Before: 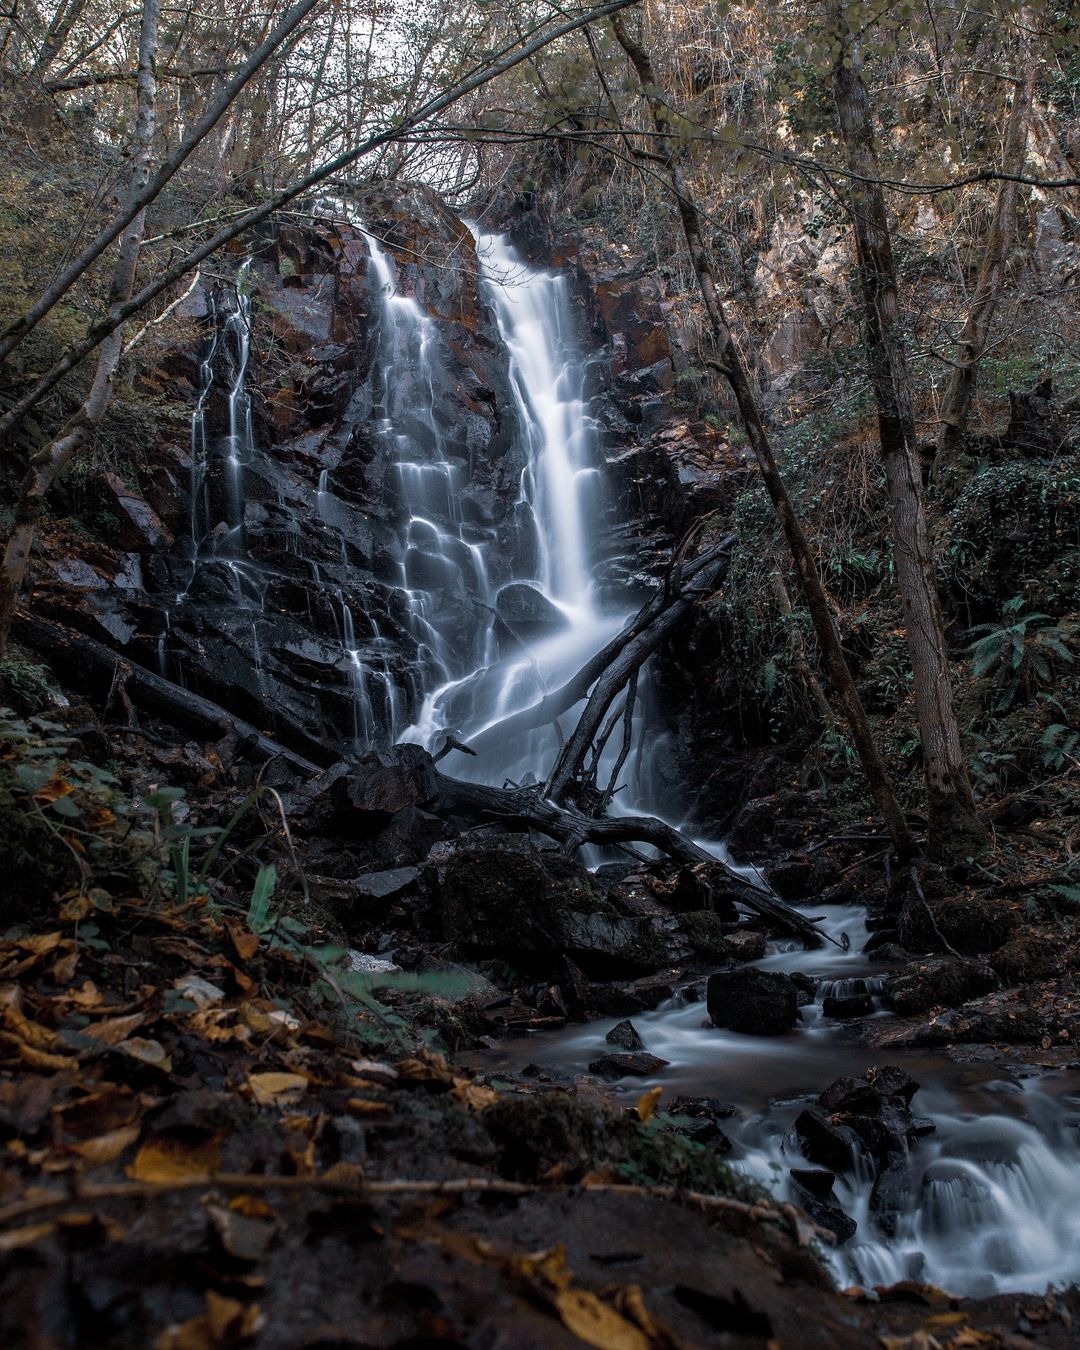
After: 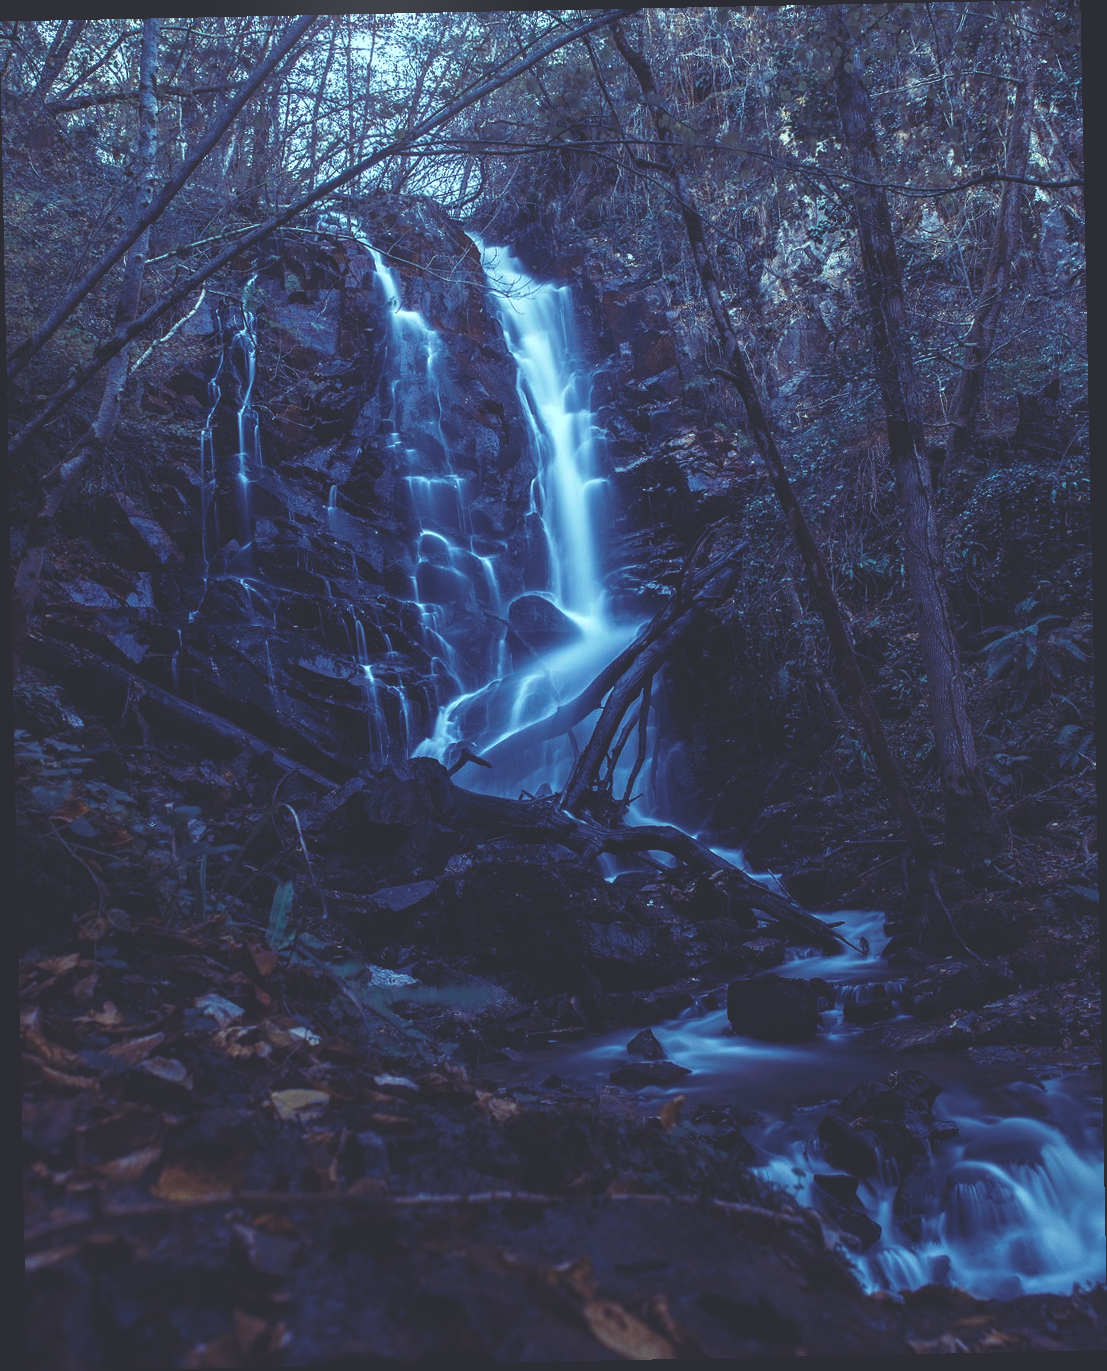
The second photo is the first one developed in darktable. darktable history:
rgb curve: curves: ch0 [(0, 0.186) (0.314, 0.284) (0.576, 0.466) (0.805, 0.691) (0.936, 0.886)]; ch1 [(0, 0.186) (0.314, 0.284) (0.581, 0.534) (0.771, 0.746) (0.936, 0.958)]; ch2 [(0, 0.216) (0.275, 0.39) (1, 1)], mode RGB, independent channels, compensate middle gray true, preserve colors none
white balance: red 0.967, blue 1.049
rotate and perspective: rotation -1.17°, automatic cropping off
bloom: size 15%, threshold 97%, strength 7%
